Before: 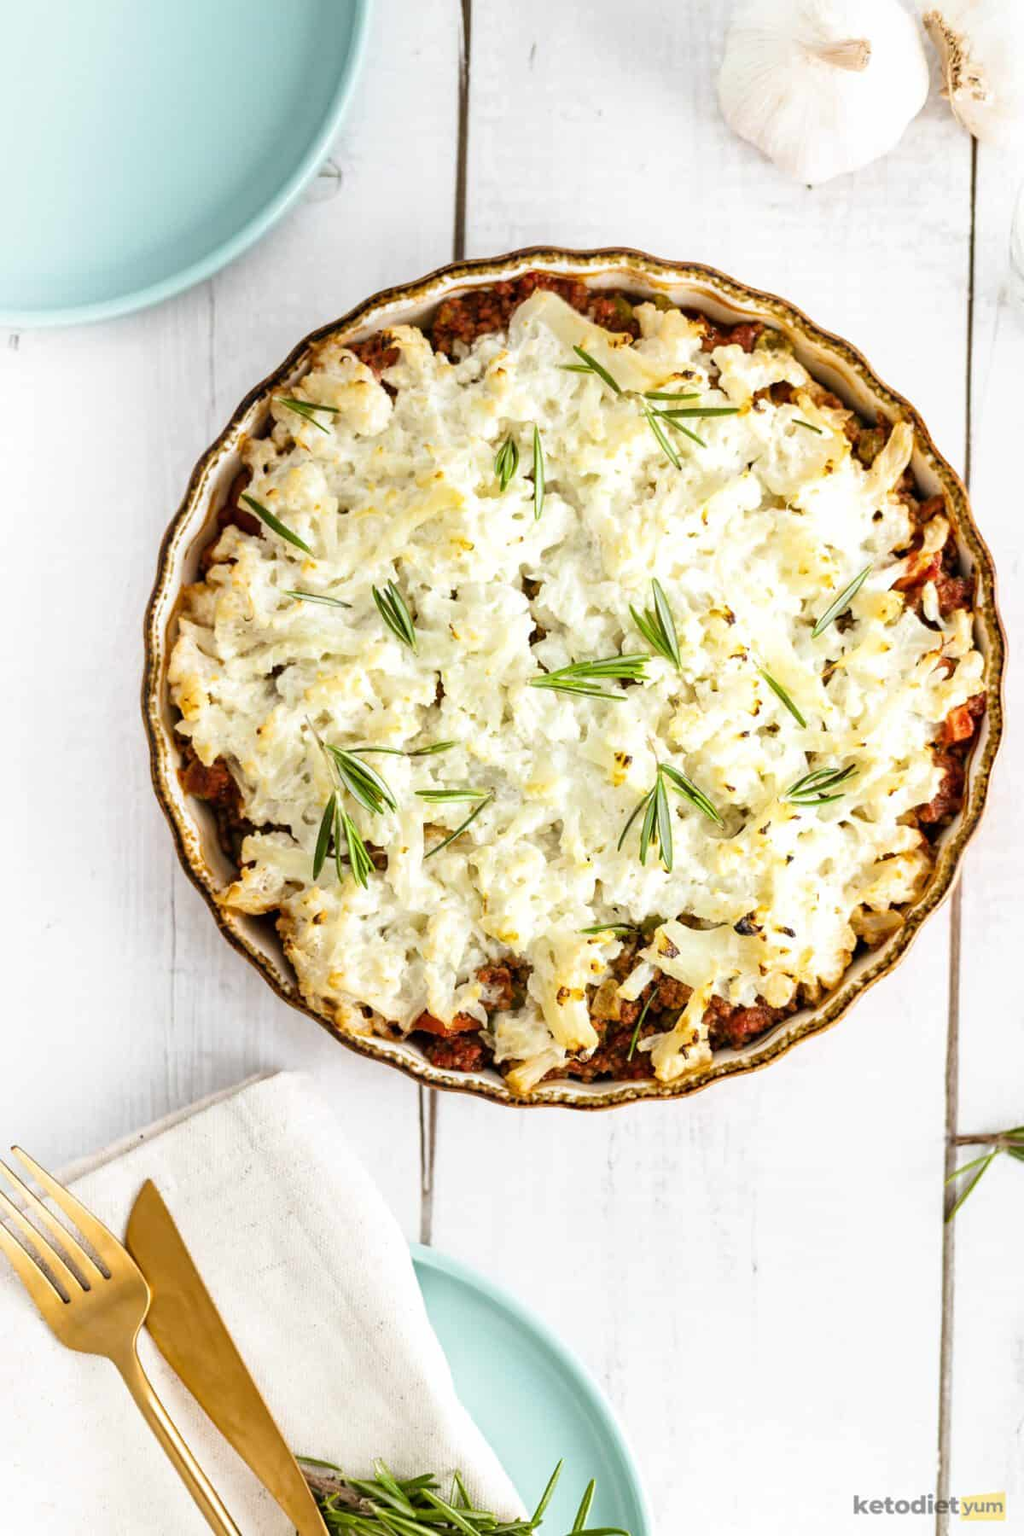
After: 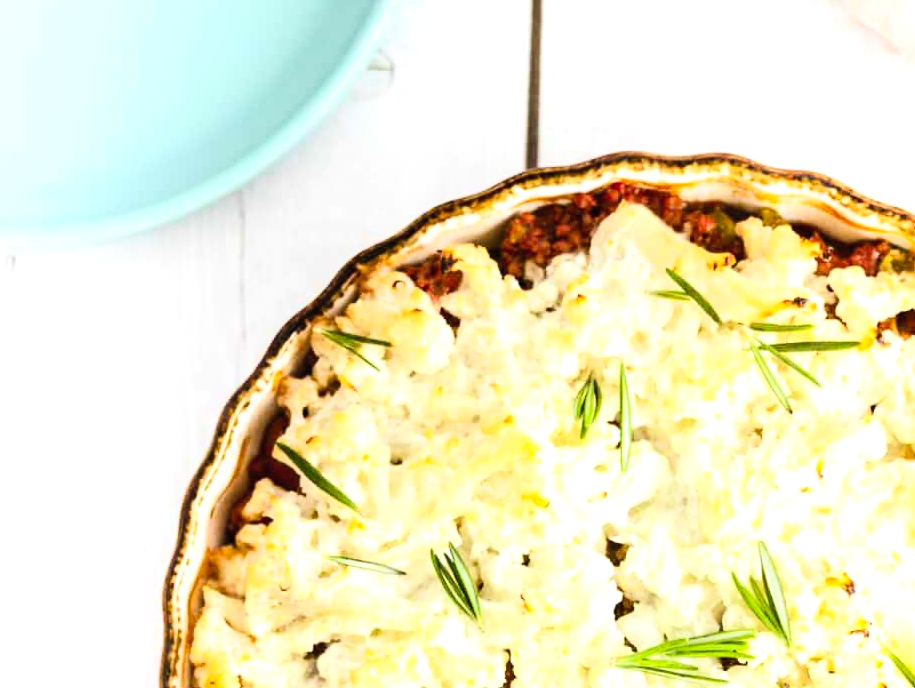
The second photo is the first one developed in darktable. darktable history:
contrast brightness saturation: contrast 0.2, brightness 0.165, saturation 0.22
tone curve: curves: ch0 [(0, 0) (0.641, 0.691) (1, 1)], color space Lab, linked channels, preserve colors none
crop: left 0.556%, top 7.643%, right 23.181%, bottom 54.096%
tone equalizer: -8 EV -0.388 EV, -7 EV -0.384 EV, -6 EV -0.371 EV, -5 EV -0.24 EV, -3 EV 0.195 EV, -2 EV 0.355 EV, -1 EV 0.4 EV, +0 EV 0.409 EV, edges refinement/feathering 500, mask exposure compensation -1.57 EV, preserve details no
